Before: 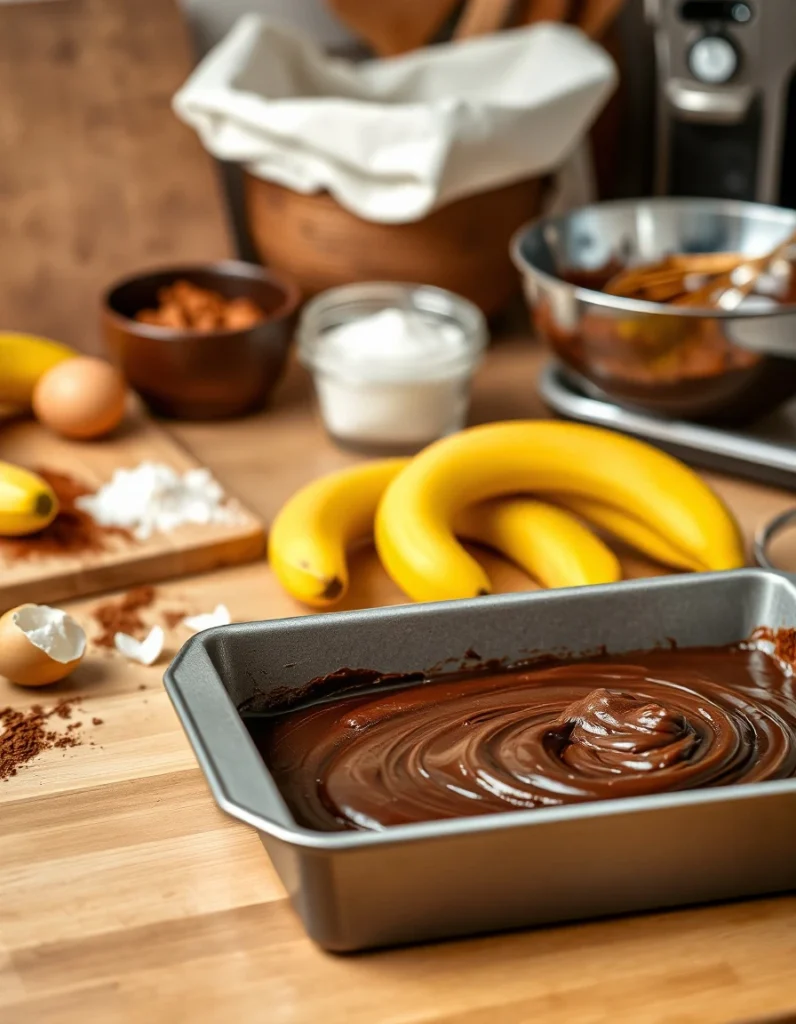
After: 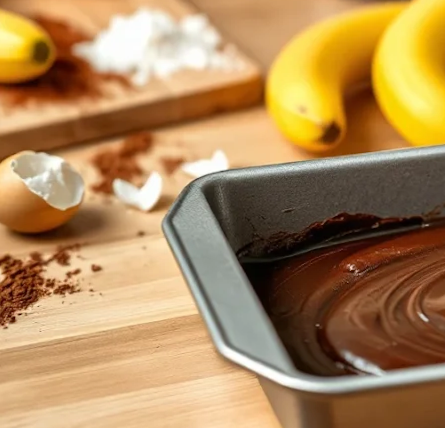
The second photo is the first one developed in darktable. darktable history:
crop: top 44.483%, right 43.593%, bottom 12.892%
rotate and perspective: rotation -0.45°, automatic cropping original format, crop left 0.008, crop right 0.992, crop top 0.012, crop bottom 0.988
